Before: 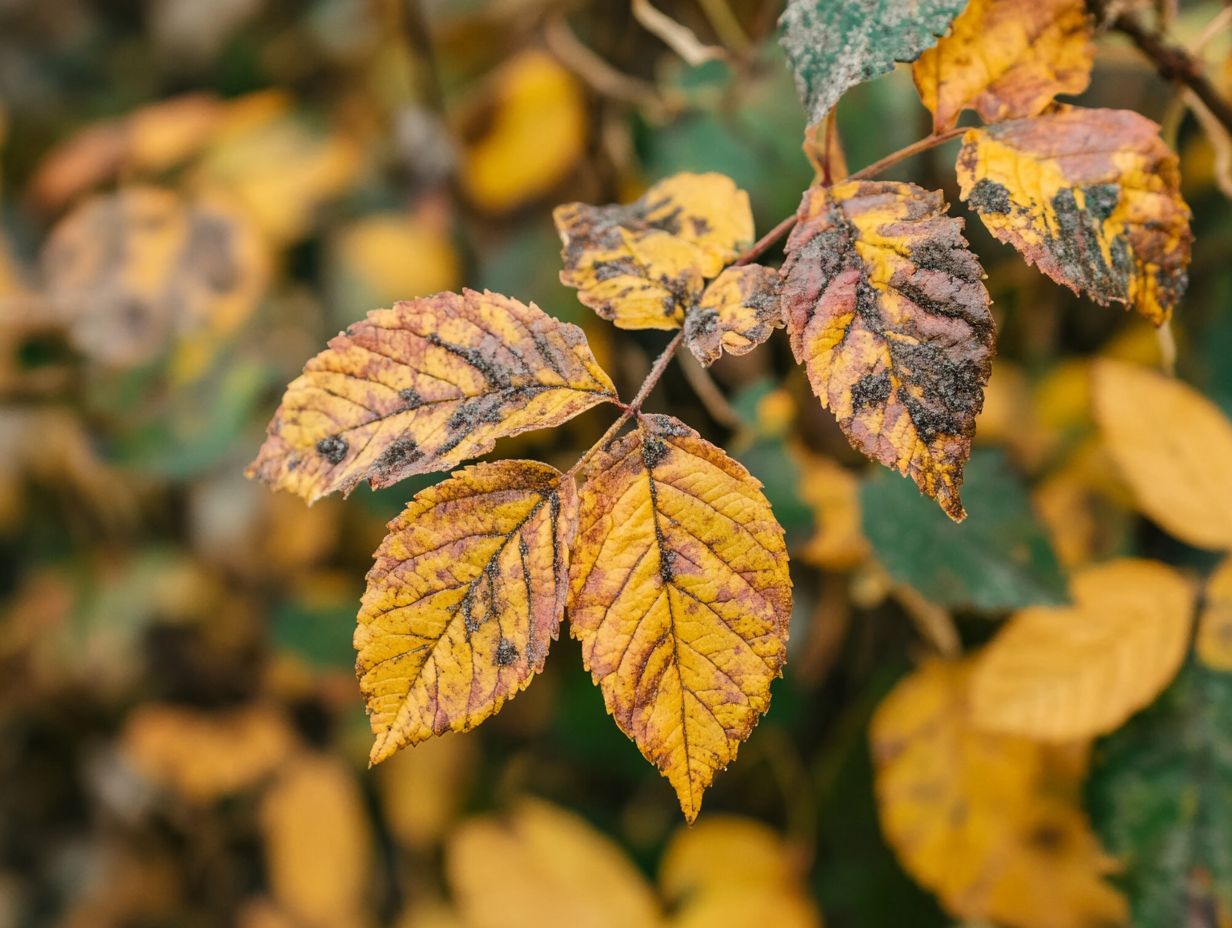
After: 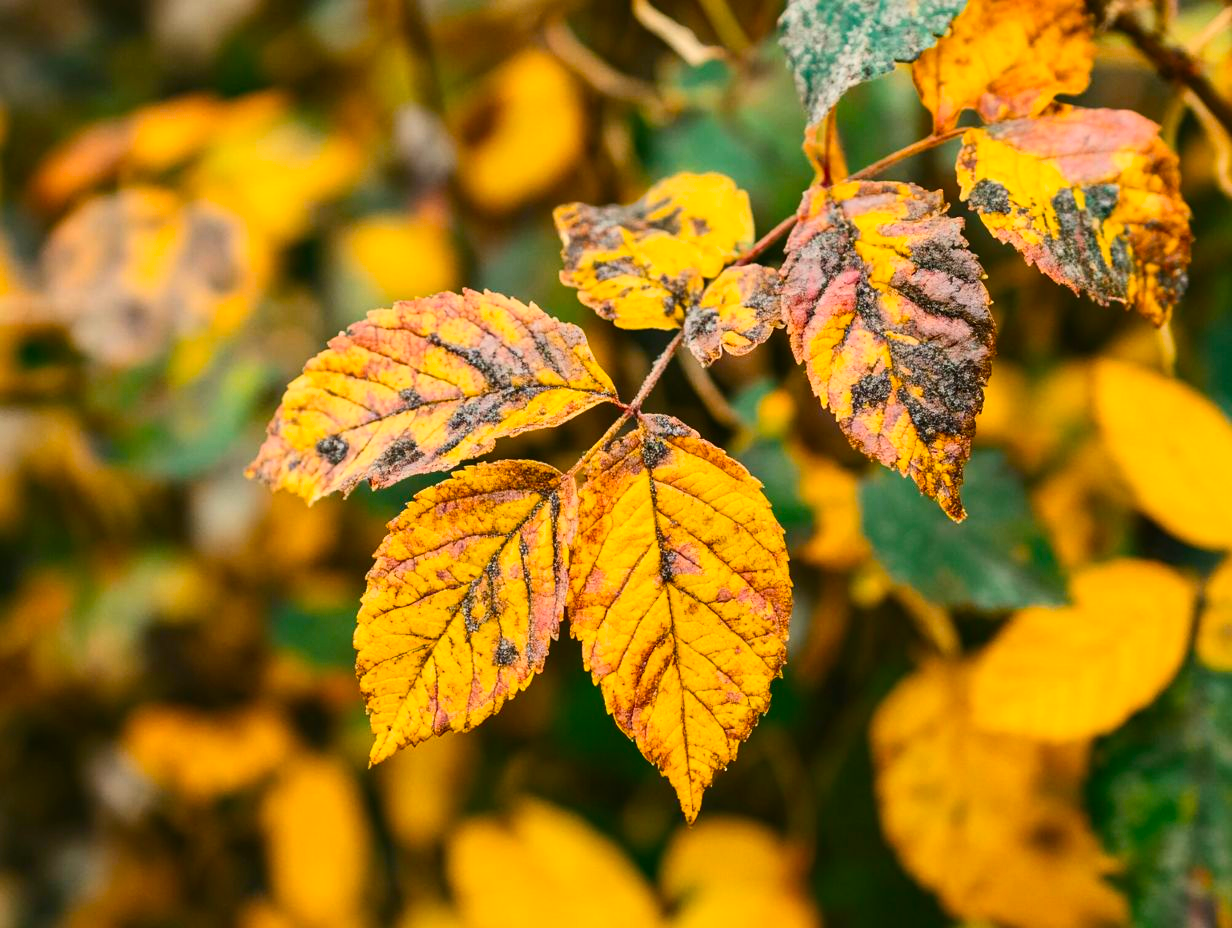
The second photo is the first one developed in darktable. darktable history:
contrast brightness saturation: contrast 0.233, brightness 0.106, saturation 0.29
color balance rgb: perceptual saturation grading › global saturation 25.638%
